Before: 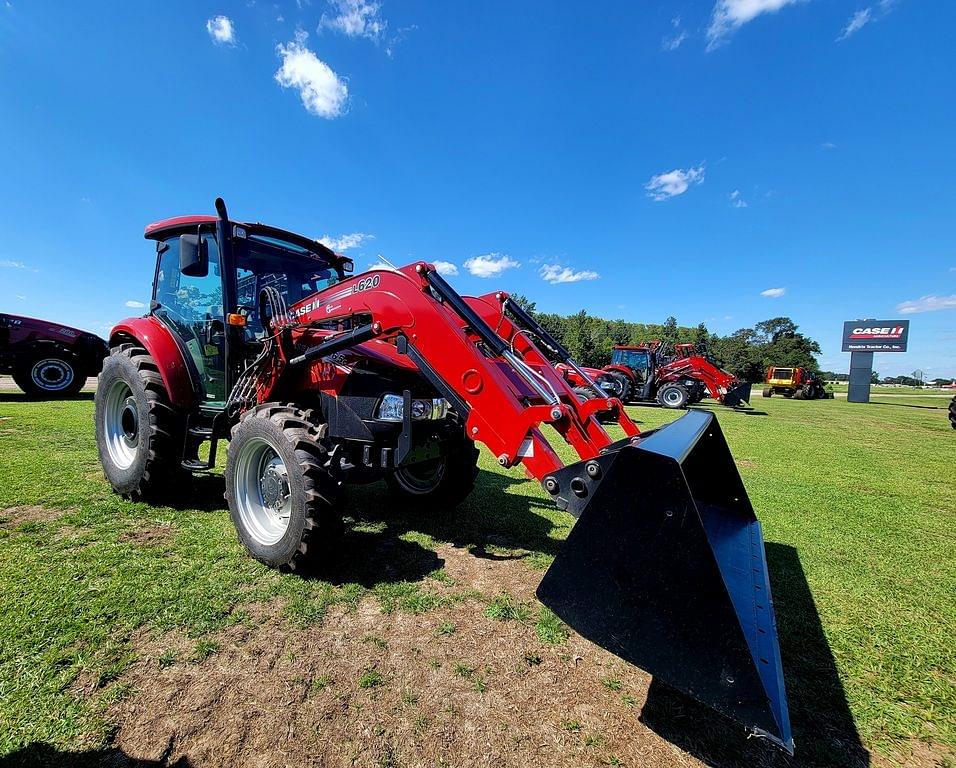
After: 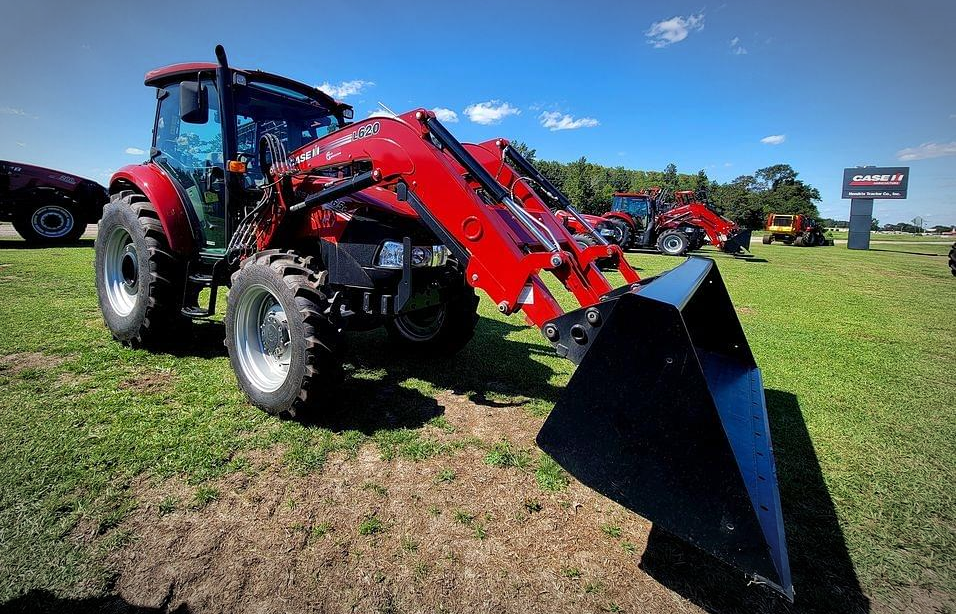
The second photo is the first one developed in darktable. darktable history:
crop and rotate: top 19.998%
vignetting: automatic ratio true
